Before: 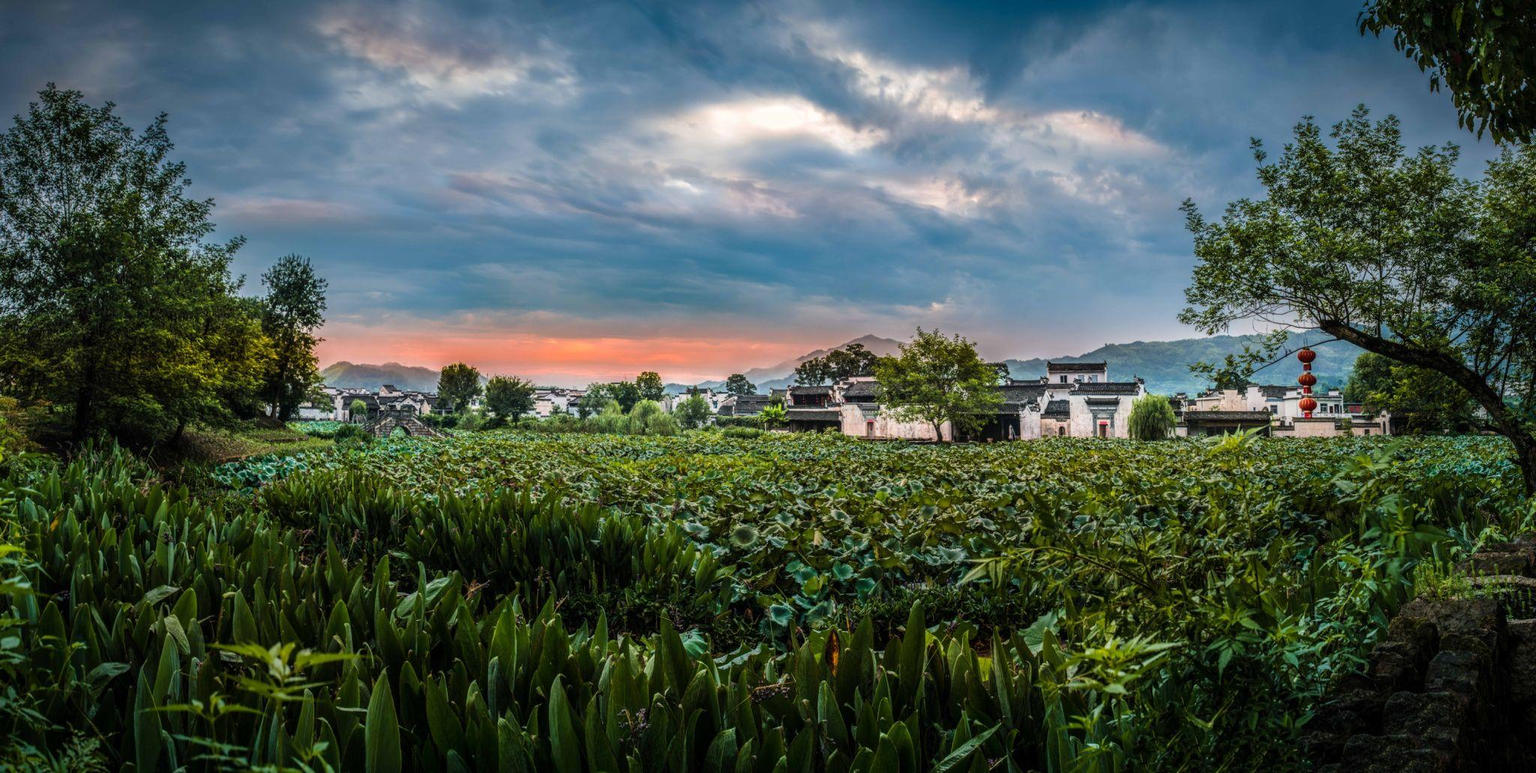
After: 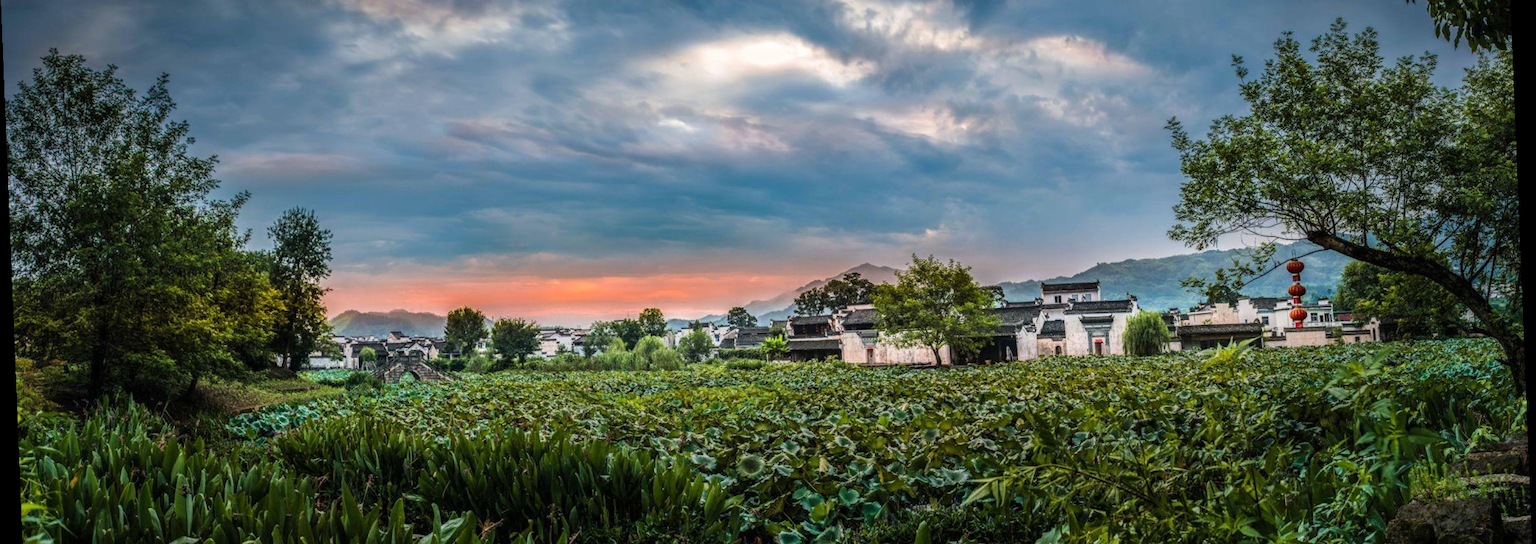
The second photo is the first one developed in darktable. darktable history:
crop: top 11.166%, bottom 22.168%
rotate and perspective: rotation -2.29°, automatic cropping off
